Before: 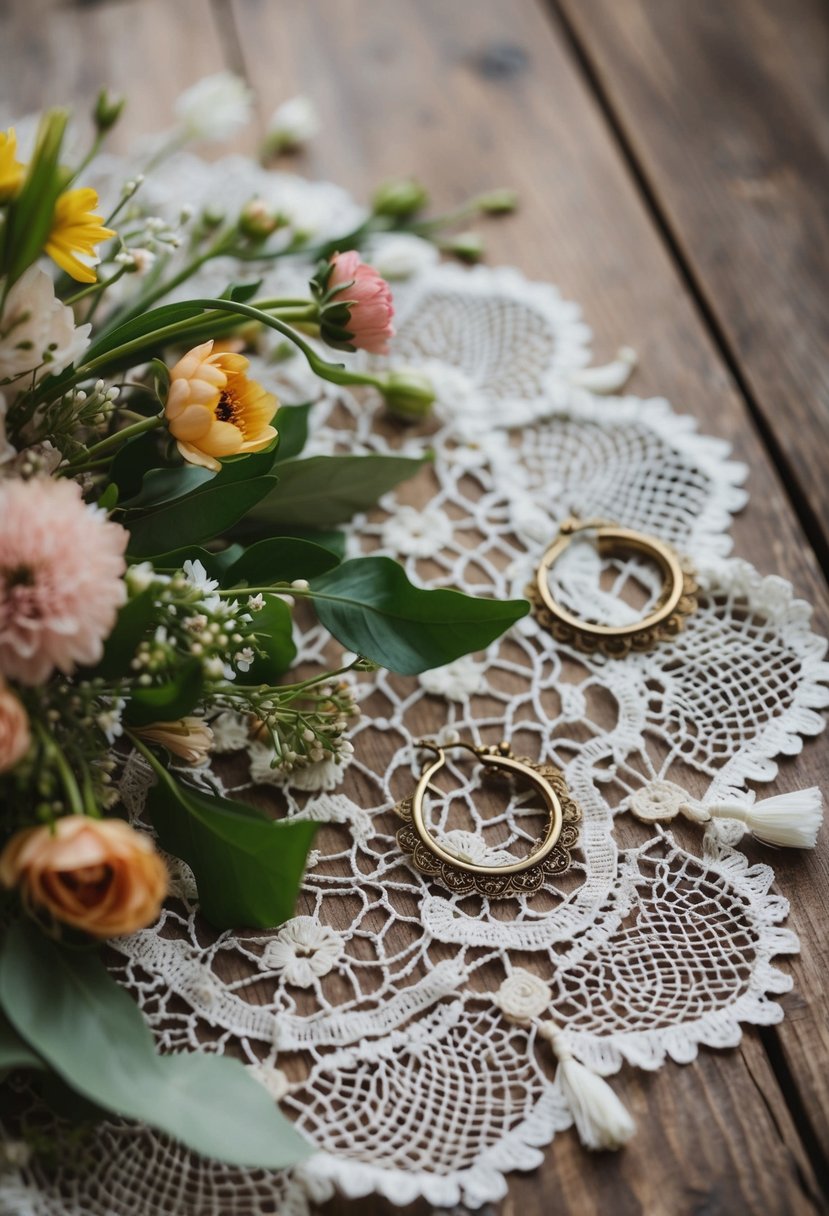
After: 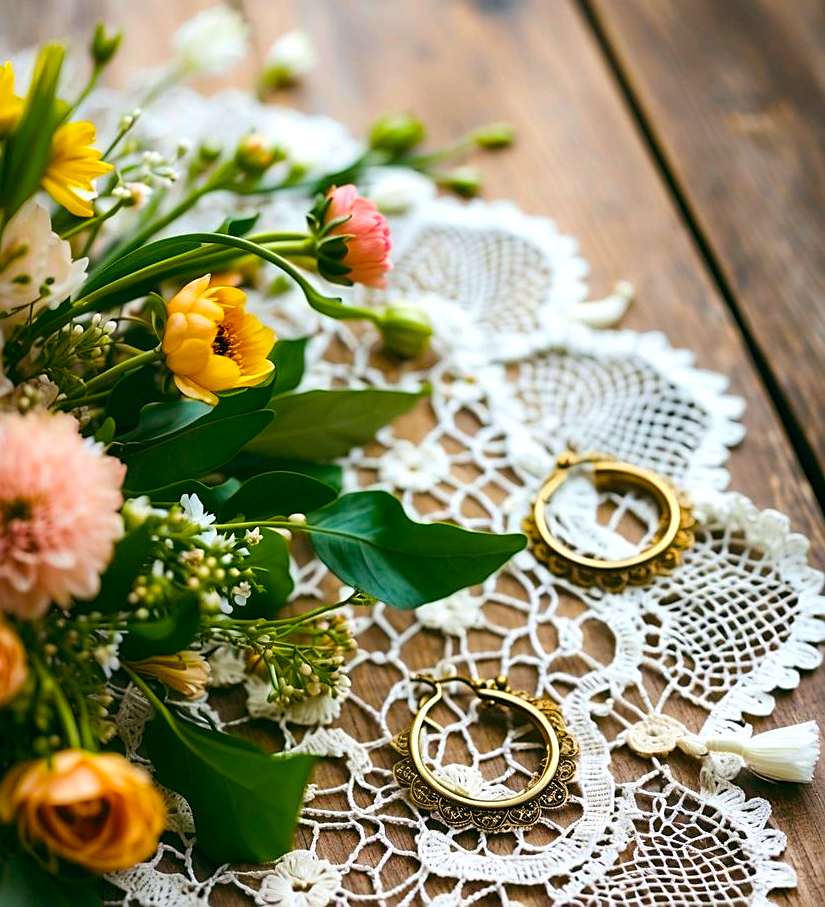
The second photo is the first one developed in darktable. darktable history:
crop: left 0.402%, top 5.486%, bottom 19.878%
color balance rgb: global offset › luminance -0.32%, global offset › chroma 0.113%, global offset › hue 163.98°, linear chroma grading › global chroma 41.678%, perceptual saturation grading › global saturation 25.288%, global vibrance 20%
sharpen: on, module defaults
exposure: exposure 0.565 EV, compensate highlight preservation false
